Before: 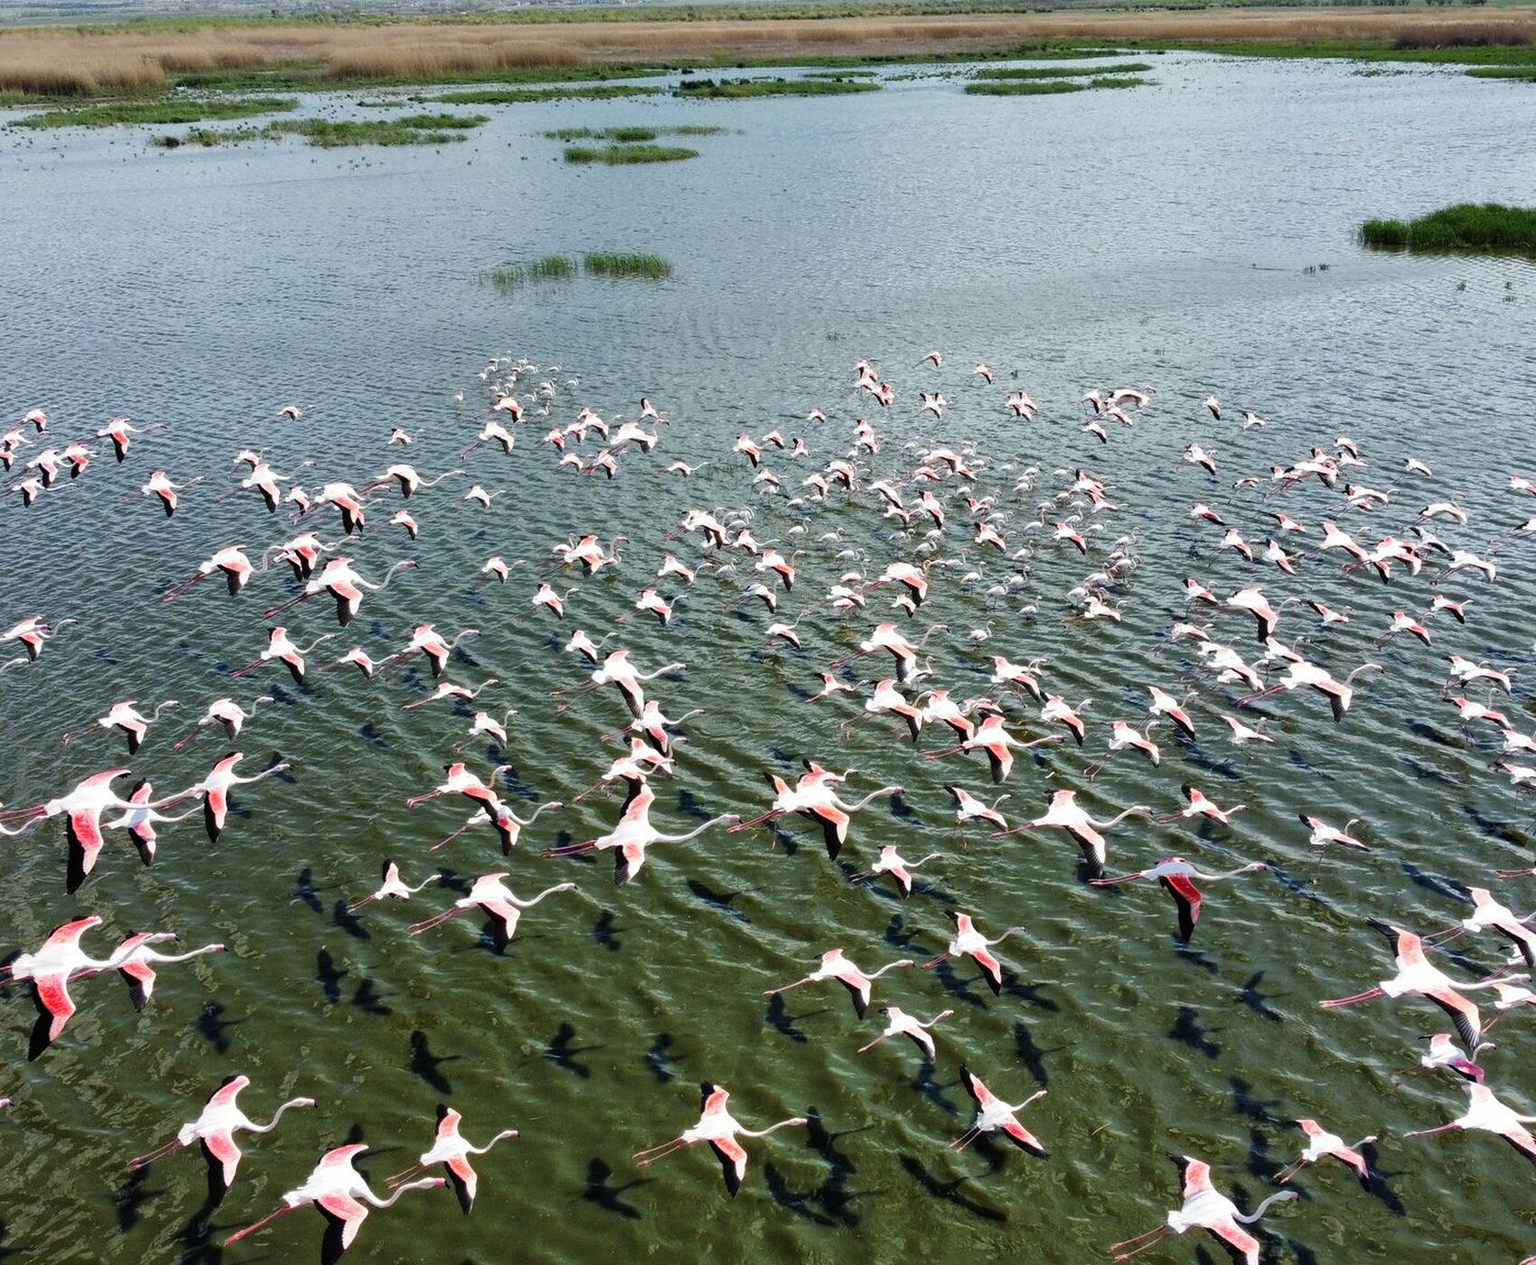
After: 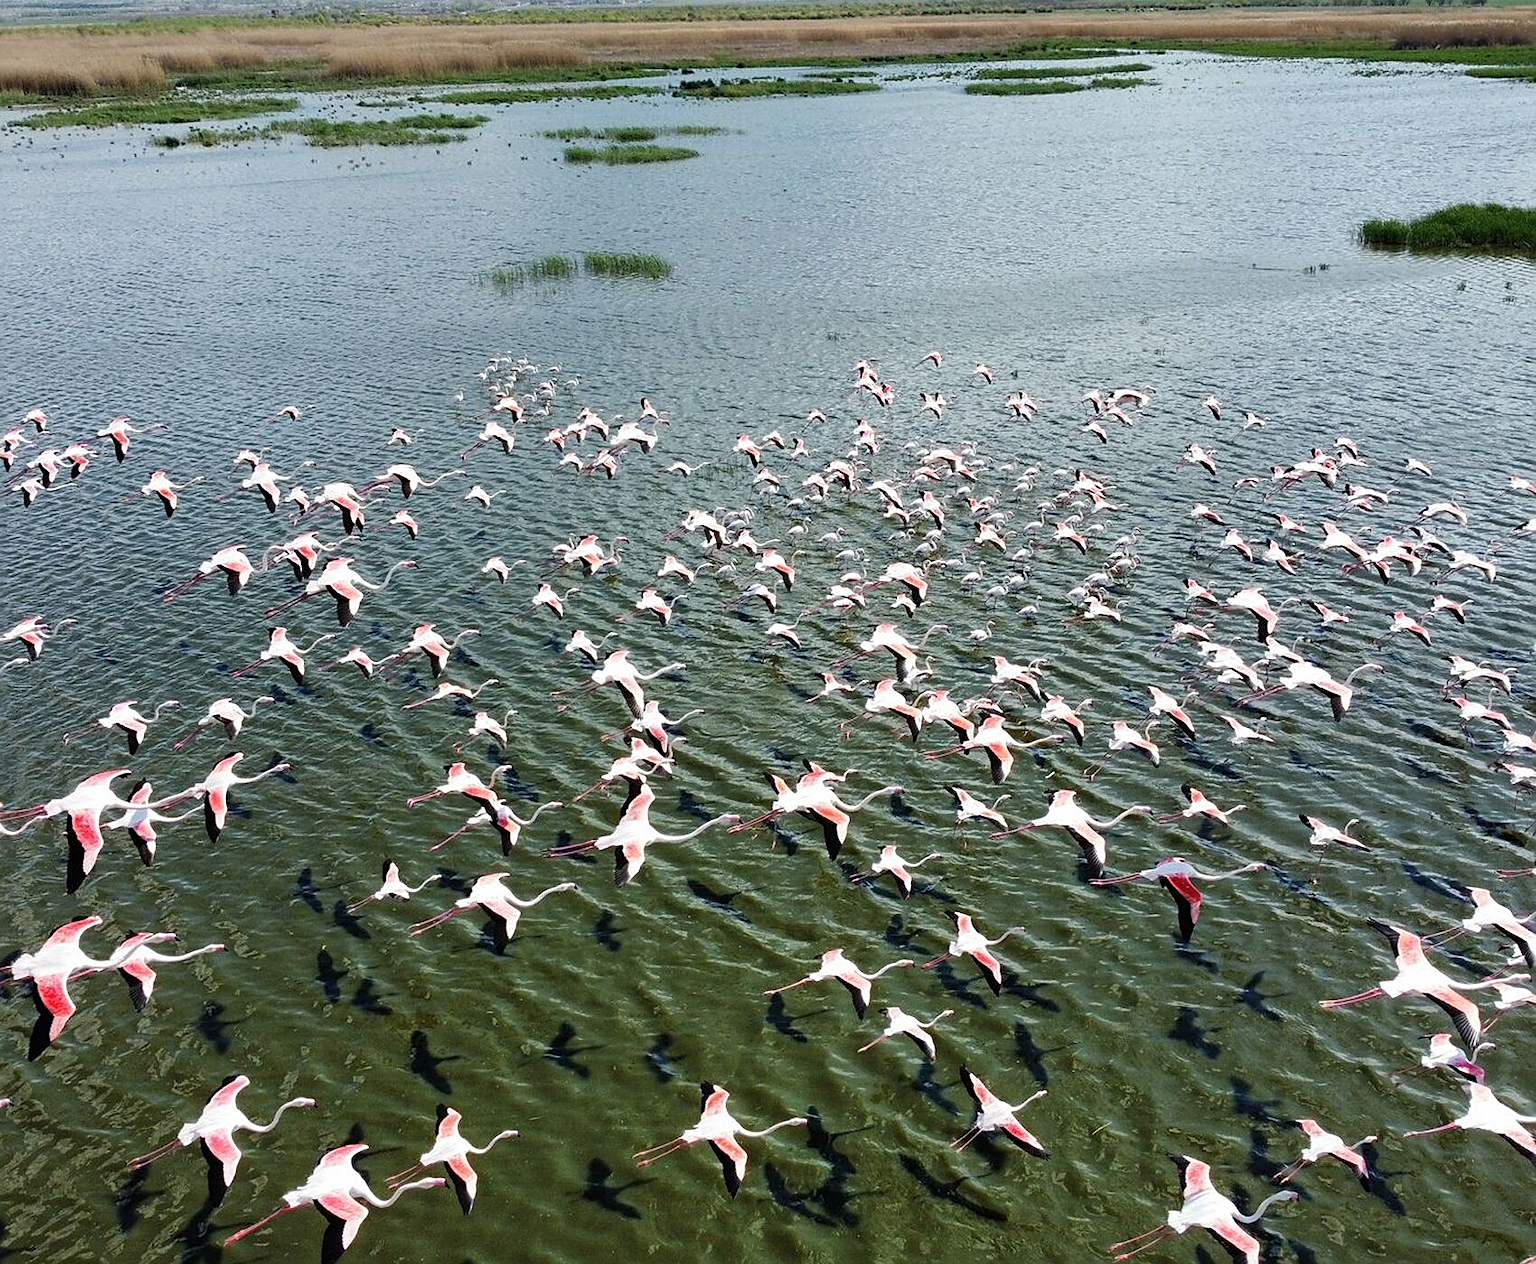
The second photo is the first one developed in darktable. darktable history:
sharpen: amount 0.498
